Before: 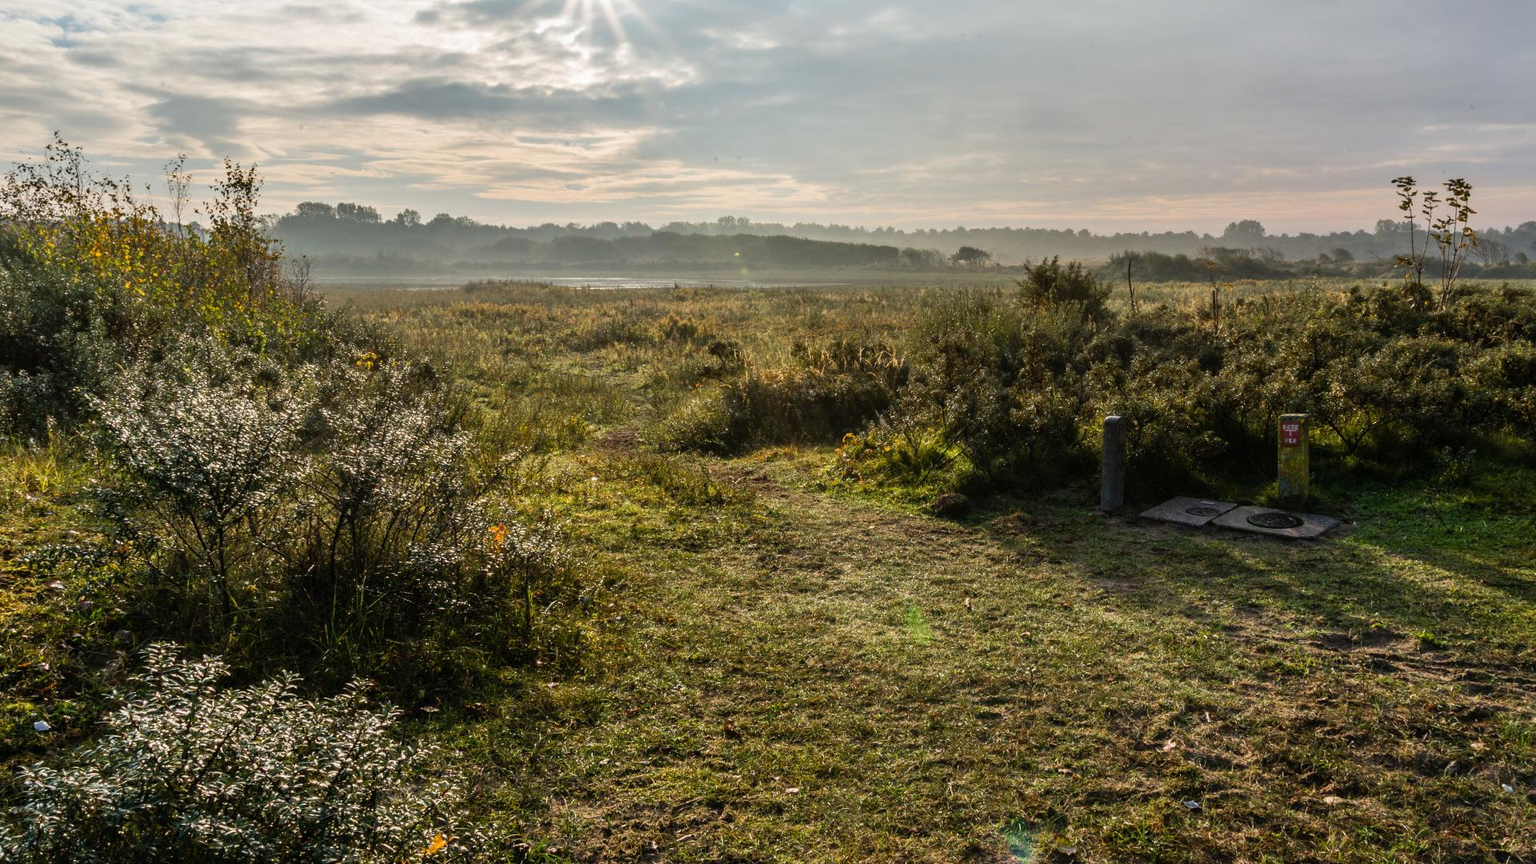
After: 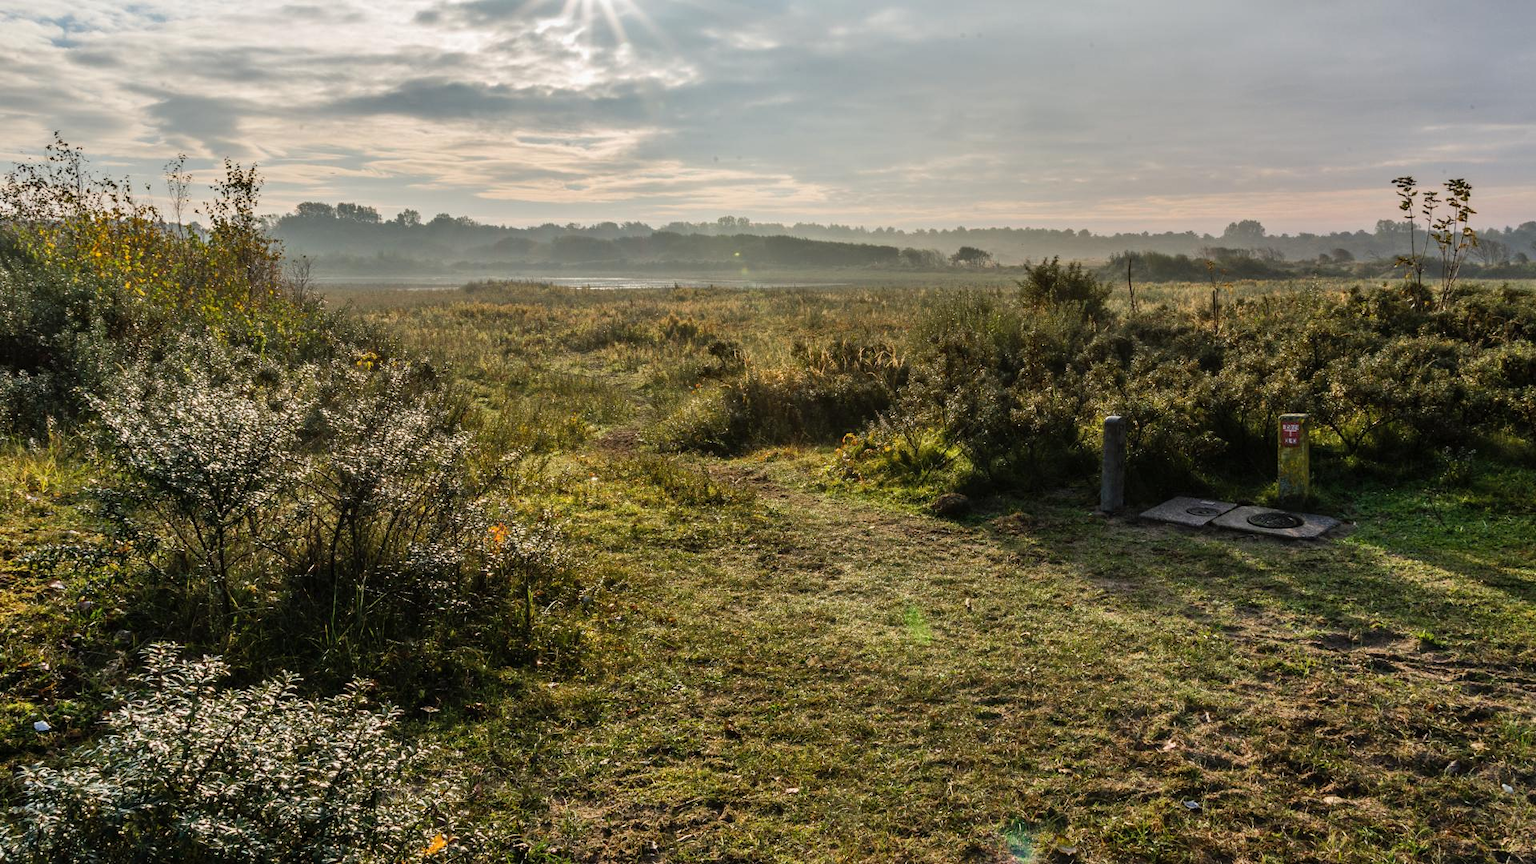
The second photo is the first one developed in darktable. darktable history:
shadows and highlights: shadows 37.63, highlights -27.37, soften with gaussian
